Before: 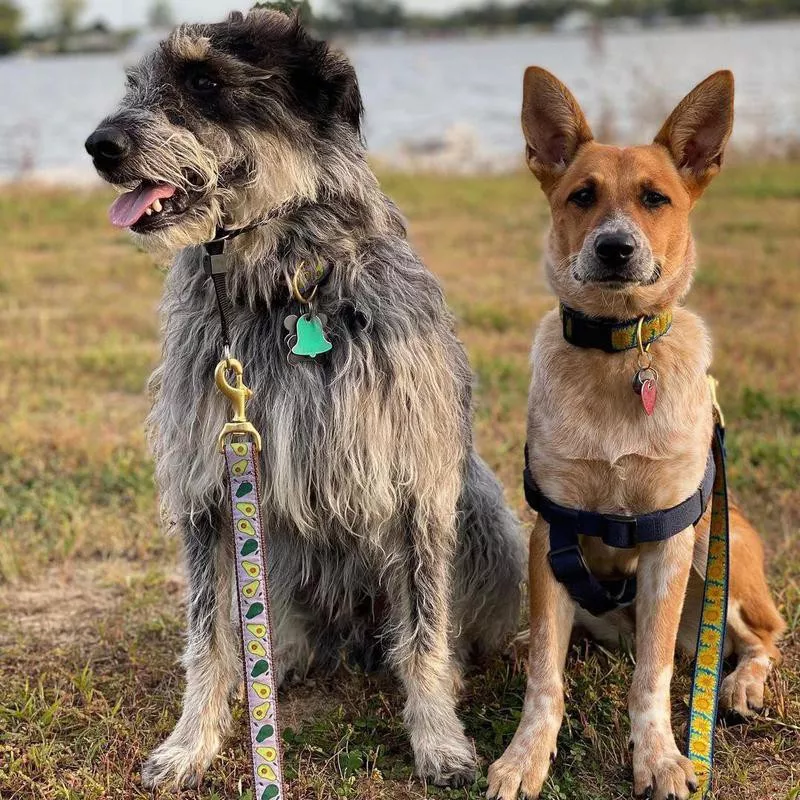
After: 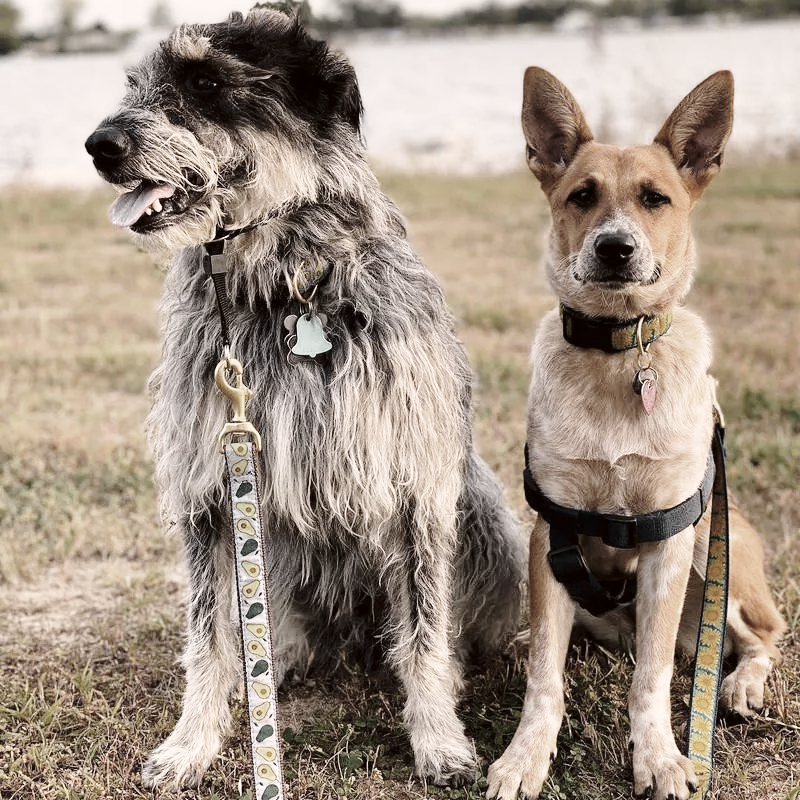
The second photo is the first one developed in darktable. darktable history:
color zones: curves: ch0 [(0, 0.613) (0.01, 0.613) (0.245, 0.448) (0.498, 0.529) (0.642, 0.665) (0.879, 0.777) (0.99, 0.613)]; ch1 [(0, 0.035) (0.121, 0.189) (0.259, 0.197) (0.415, 0.061) (0.589, 0.022) (0.732, 0.022) (0.857, 0.026) (0.991, 0.053)]
color correction: highlights a* 6.74, highlights b* 7.66, shadows a* 5.4, shadows b* 7.18, saturation 0.901
base curve: curves: ch0 [(0, 0) (0.028, 0.03) (0.121, 0.232) (0.46, 0.748) (0.859, 0.968) (1, 1)], preserve colors none
